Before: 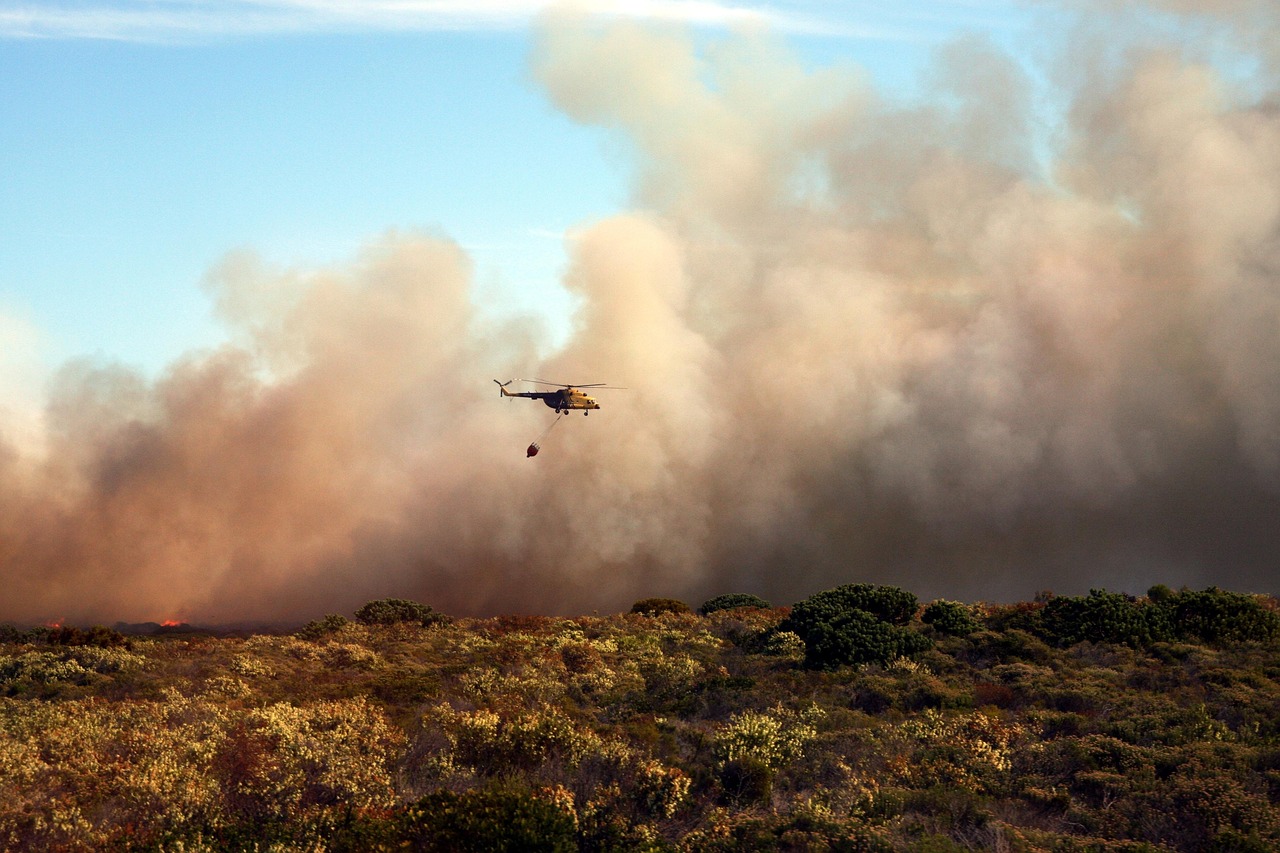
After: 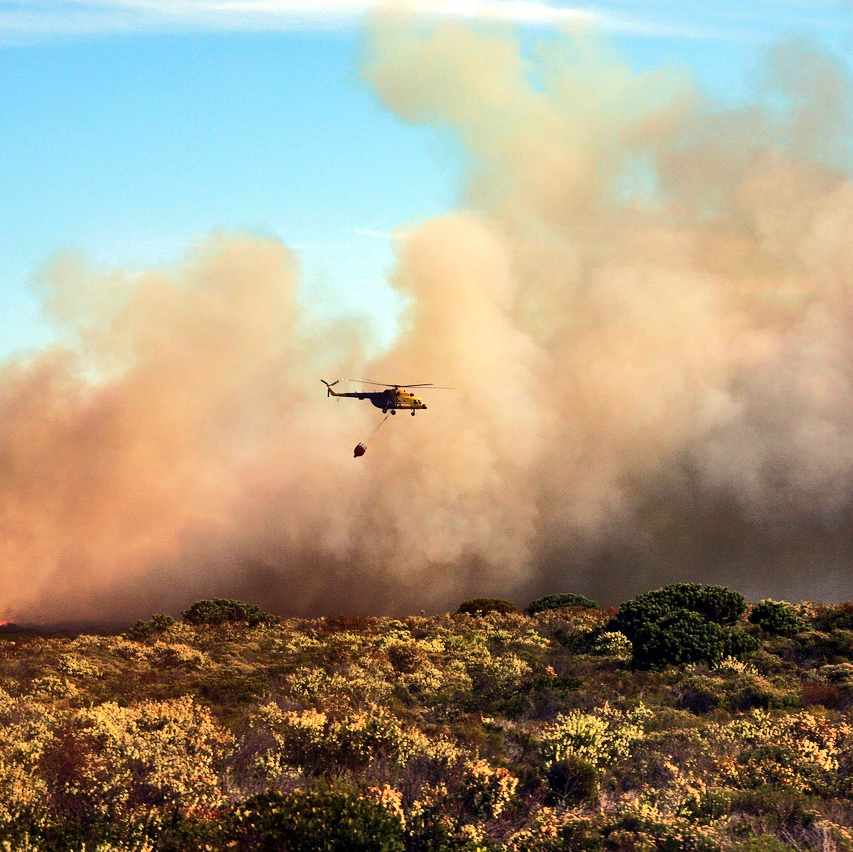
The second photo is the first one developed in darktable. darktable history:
tone equalizer: on, module defaults
velvia: on, module defaults
crop and rotate: left 13.537%, right 19.796%
rgb curve: curves: ch0 [(0, 0) (0.284, 0.292) (0.505, 0.644) (1, 1)], compensate middle gray true
shadows and highlights: shadows 60, soften with gaussian
